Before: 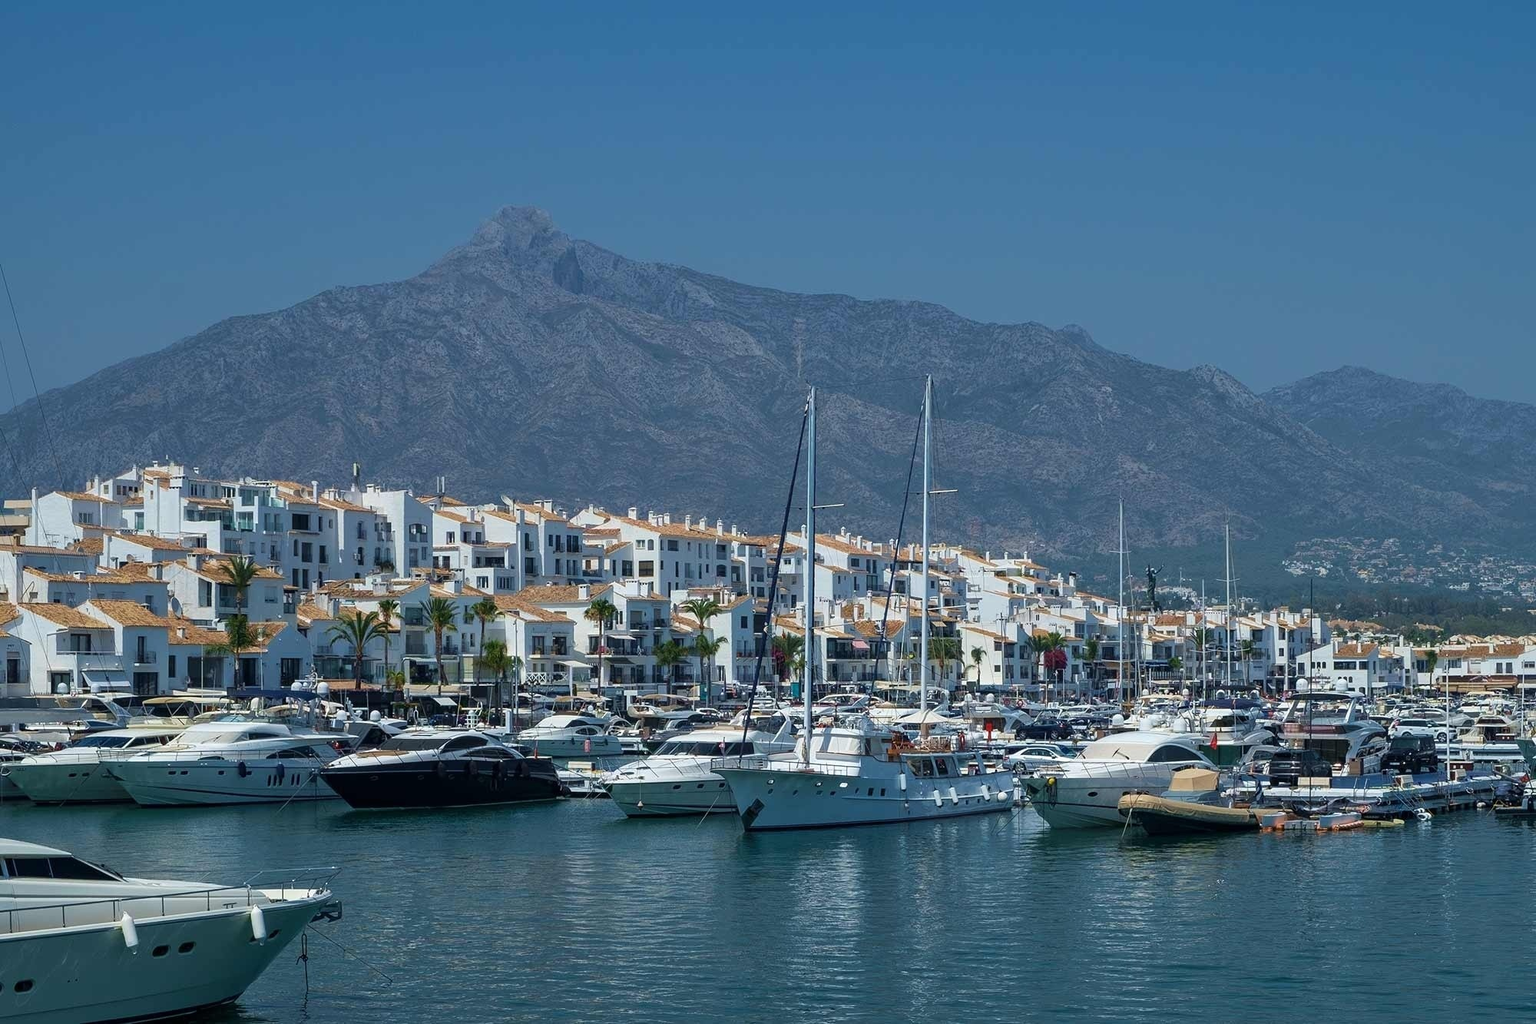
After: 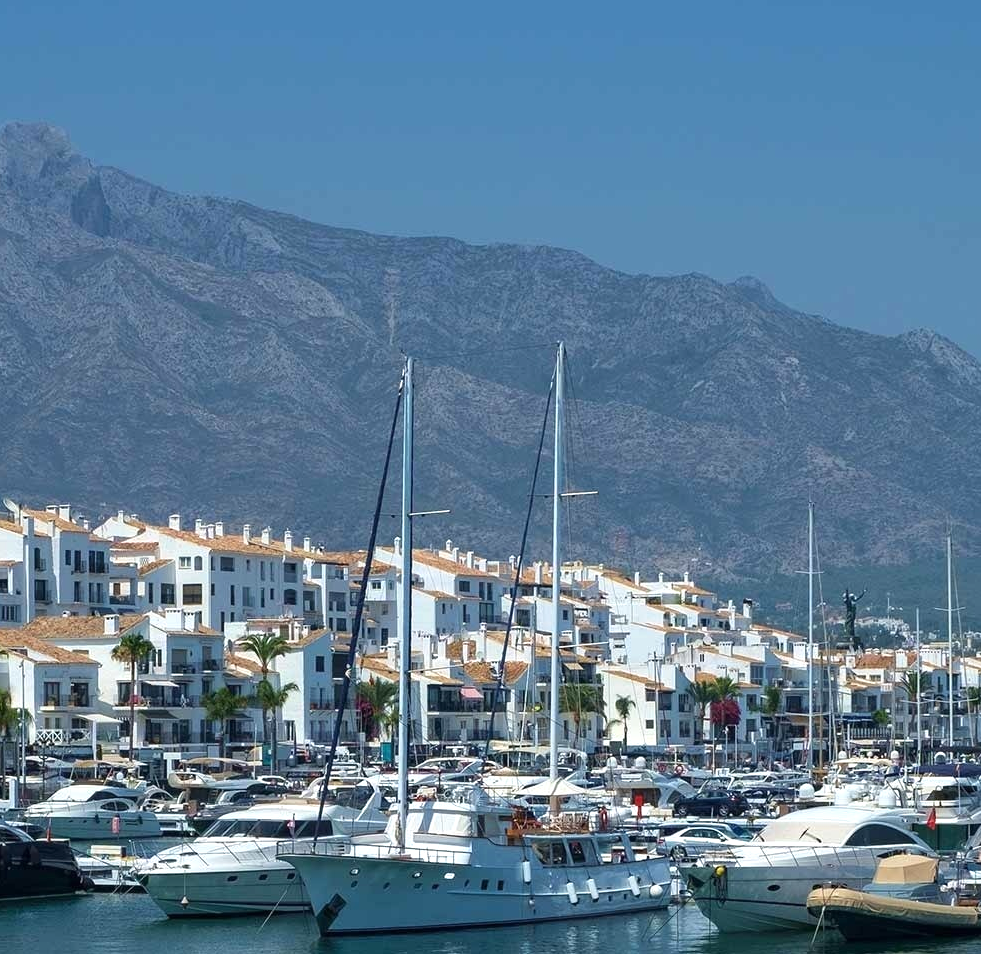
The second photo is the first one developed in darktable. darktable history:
crop: left 32.467%, top 10.963%, right 18.456%, bottom 17.415%
exposure: exposure 0.372 EV, compensate exposure bias true, compensate highlight preservation false
